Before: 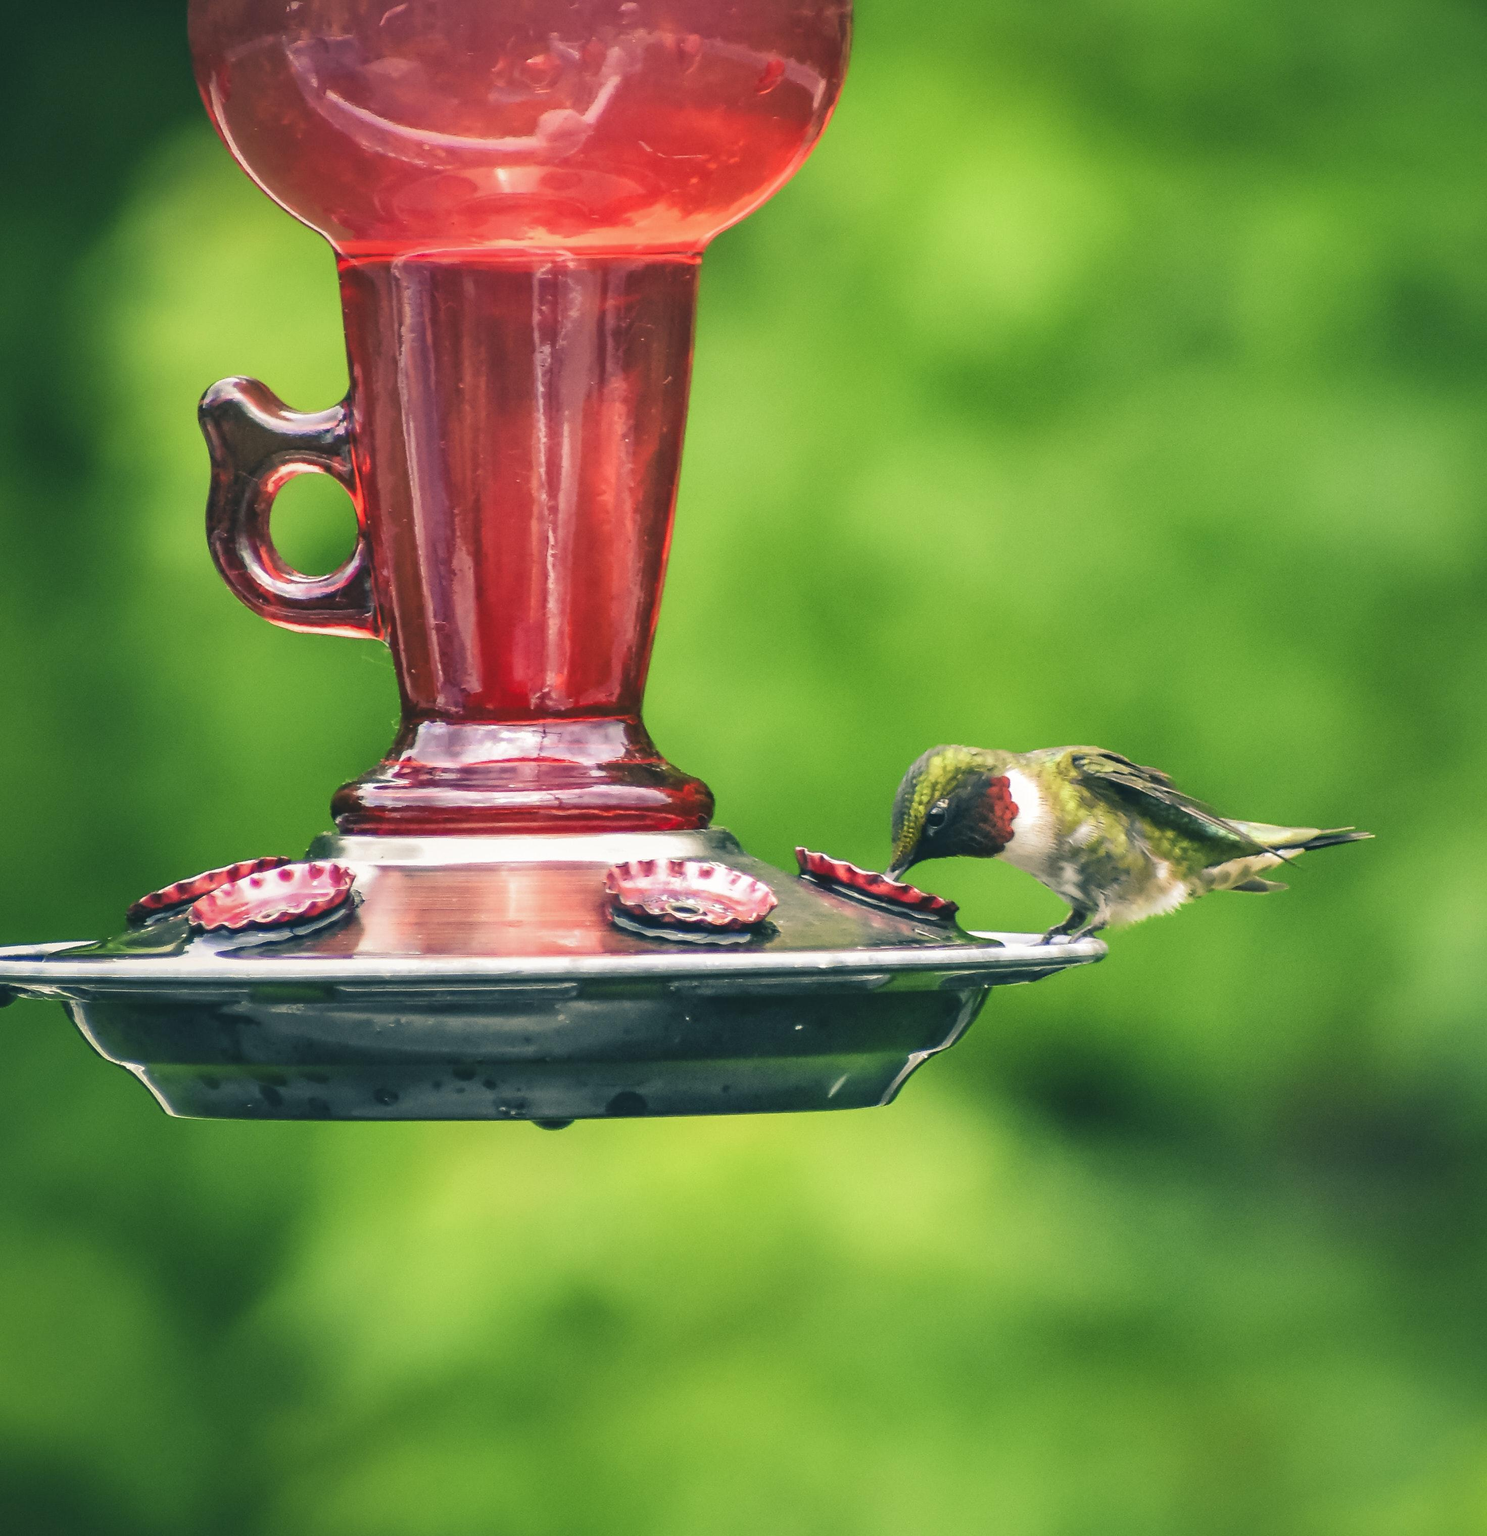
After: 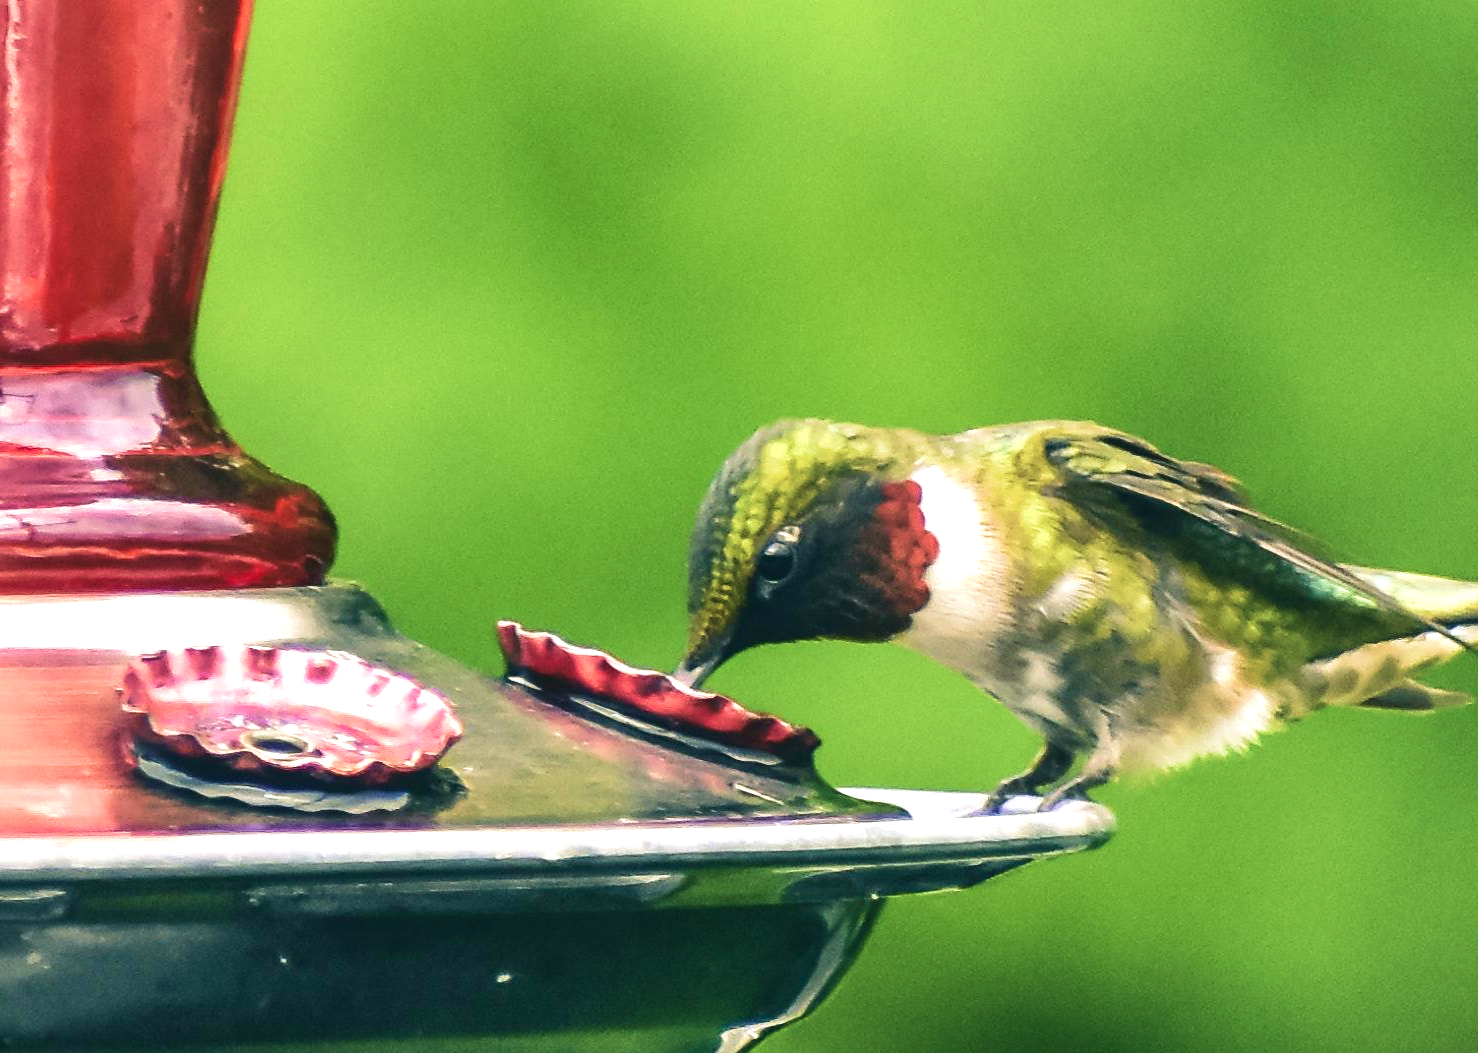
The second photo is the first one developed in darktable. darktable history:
tone equalizer: -8 EV -0.417 EV, -7 EV -0.389 EV, -6 EV -0.333 EV, -5 EV -0.222 EV, -3 EV 0.222 EV, -2 EV 0.333 EV, -1 EV 0.389 EV, +0 EV 0.417 EV, edges refinement/feathering 500, mask exposure compensation -1.57 EV, preserve details no
velvia: strength 45%
crop: left 36.607%, top 34.735%, right 13.146%, bottom 30.611%
